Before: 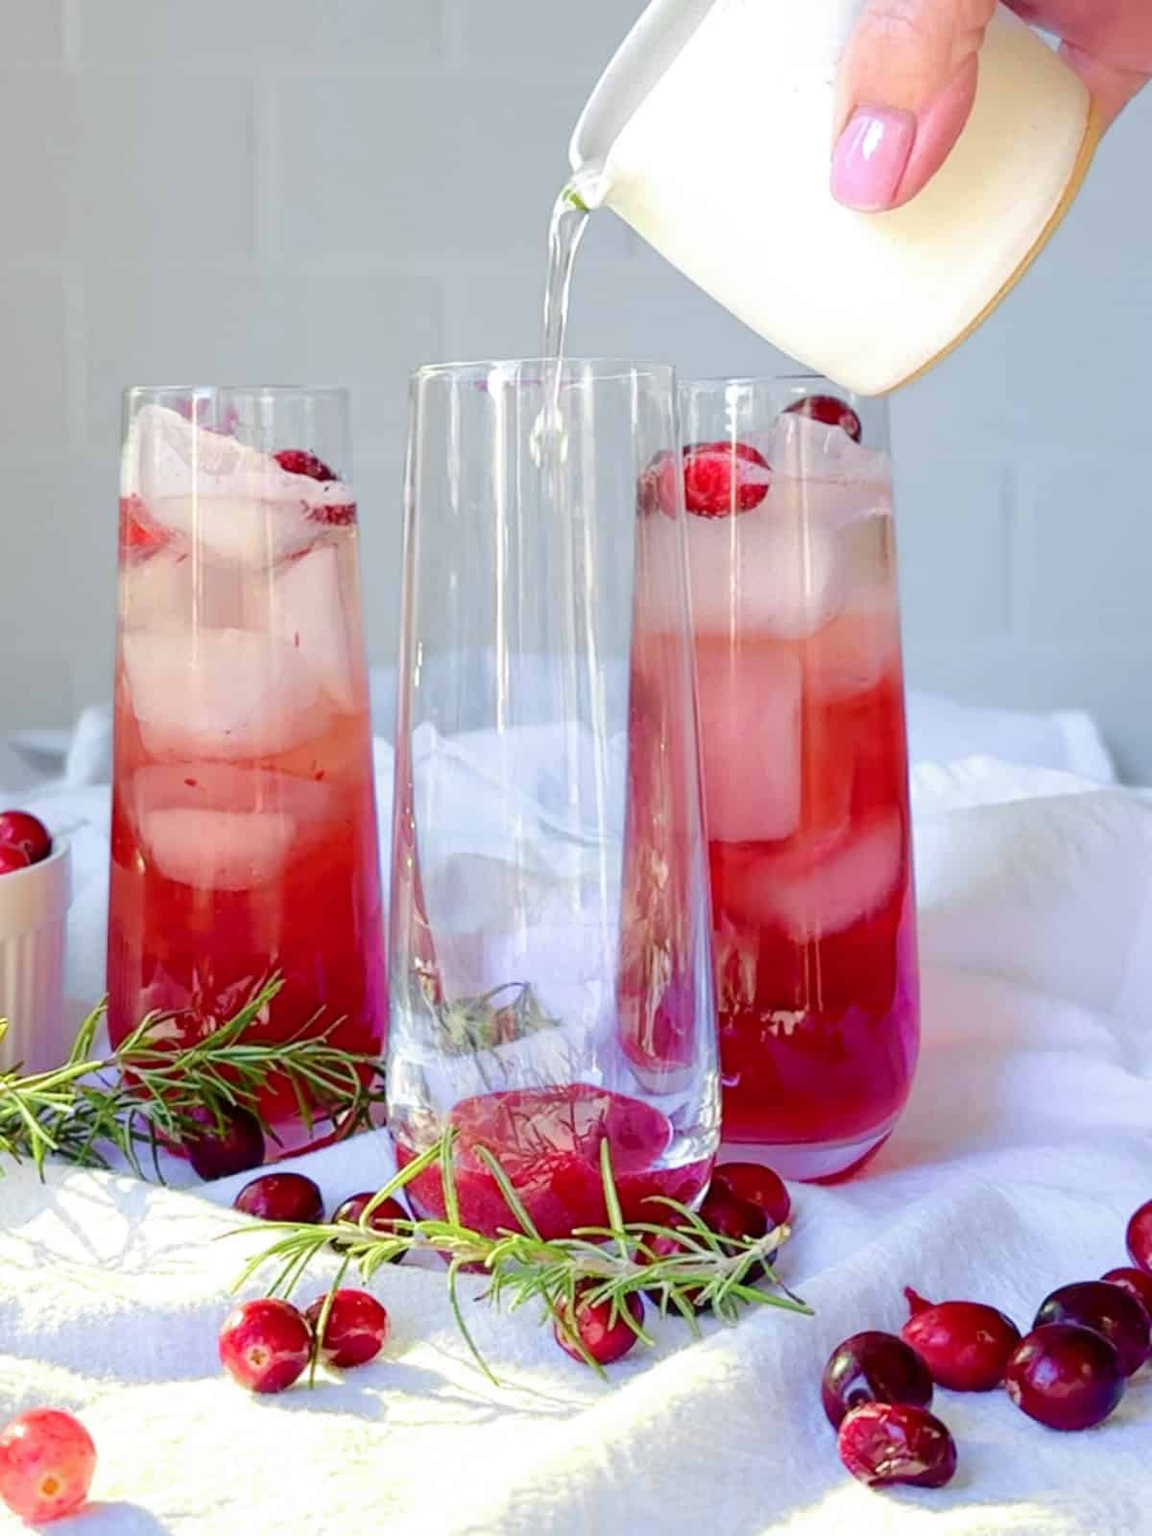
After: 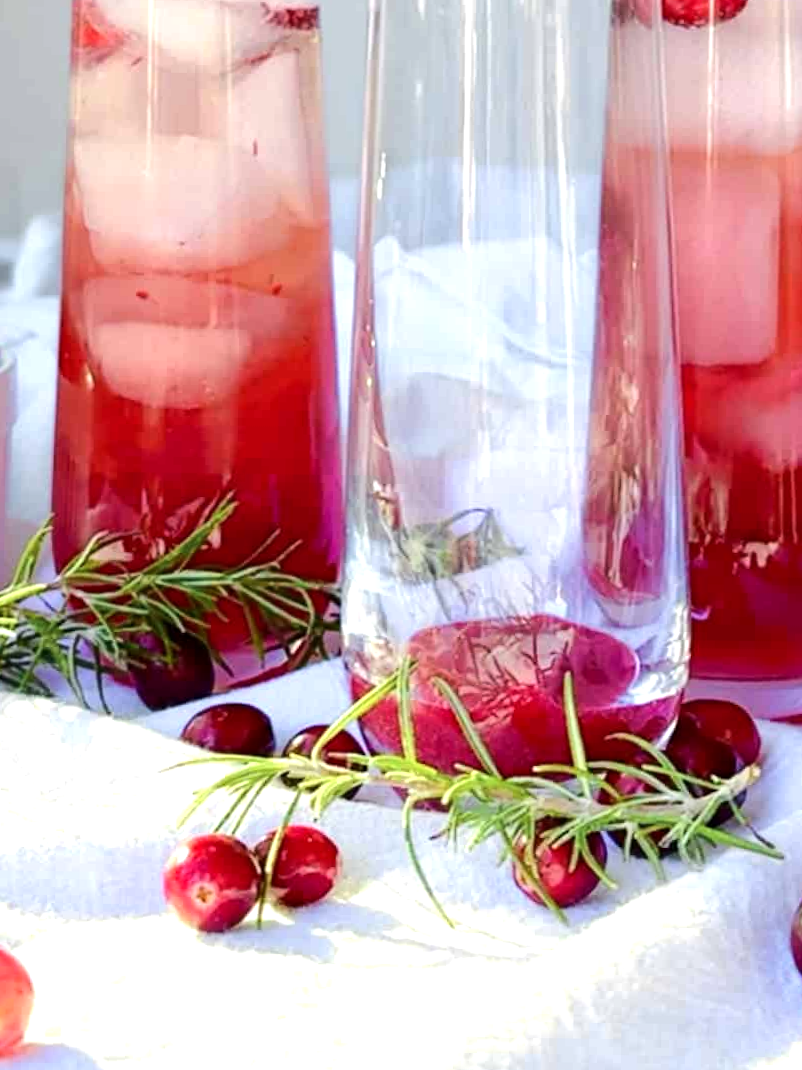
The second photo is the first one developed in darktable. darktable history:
crop and rotate: angle -0.82°, left 3.85%, top 31.828%, right 27.992%
tone equalizer: -8 EV -0.417 EV, -7 EV -0.389 EV, -6 EV -0.333 EV, -5 EV -0.222 EV, -3 EV 0.222 EV, -2 EV 0.333 EV, -1 EV 0.389 EV, +0 EV 0.417 EV, edges refinement/feathering 500, mask exposure compensation -1.57 EV, preserve details no
exposure: black level correction 0.001, compensate highlight preservation false
